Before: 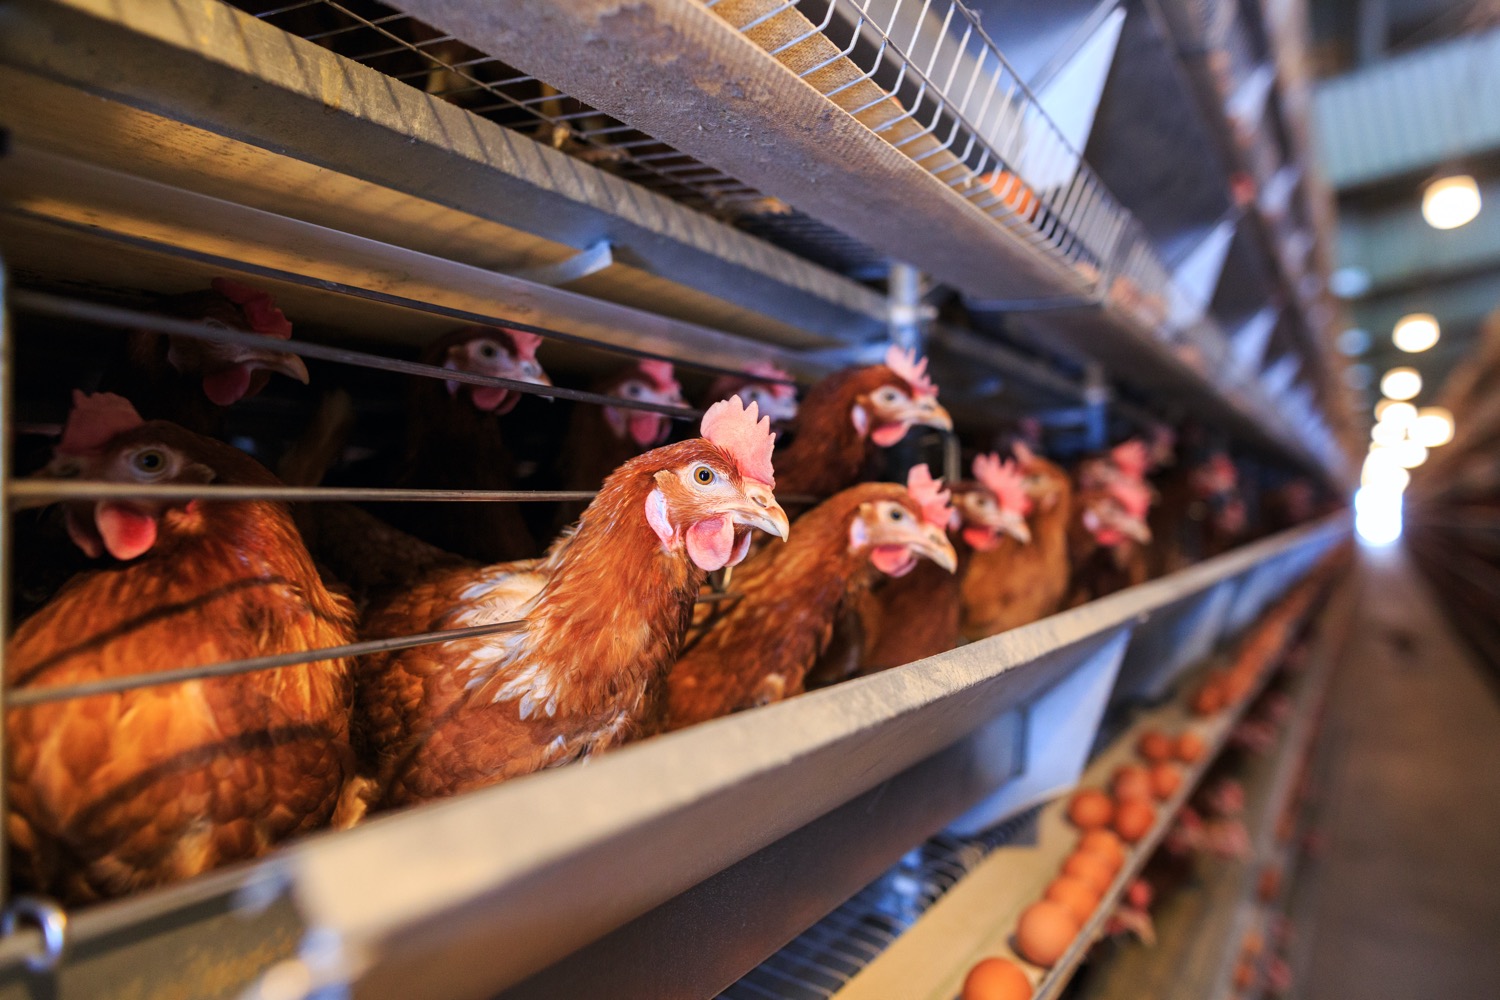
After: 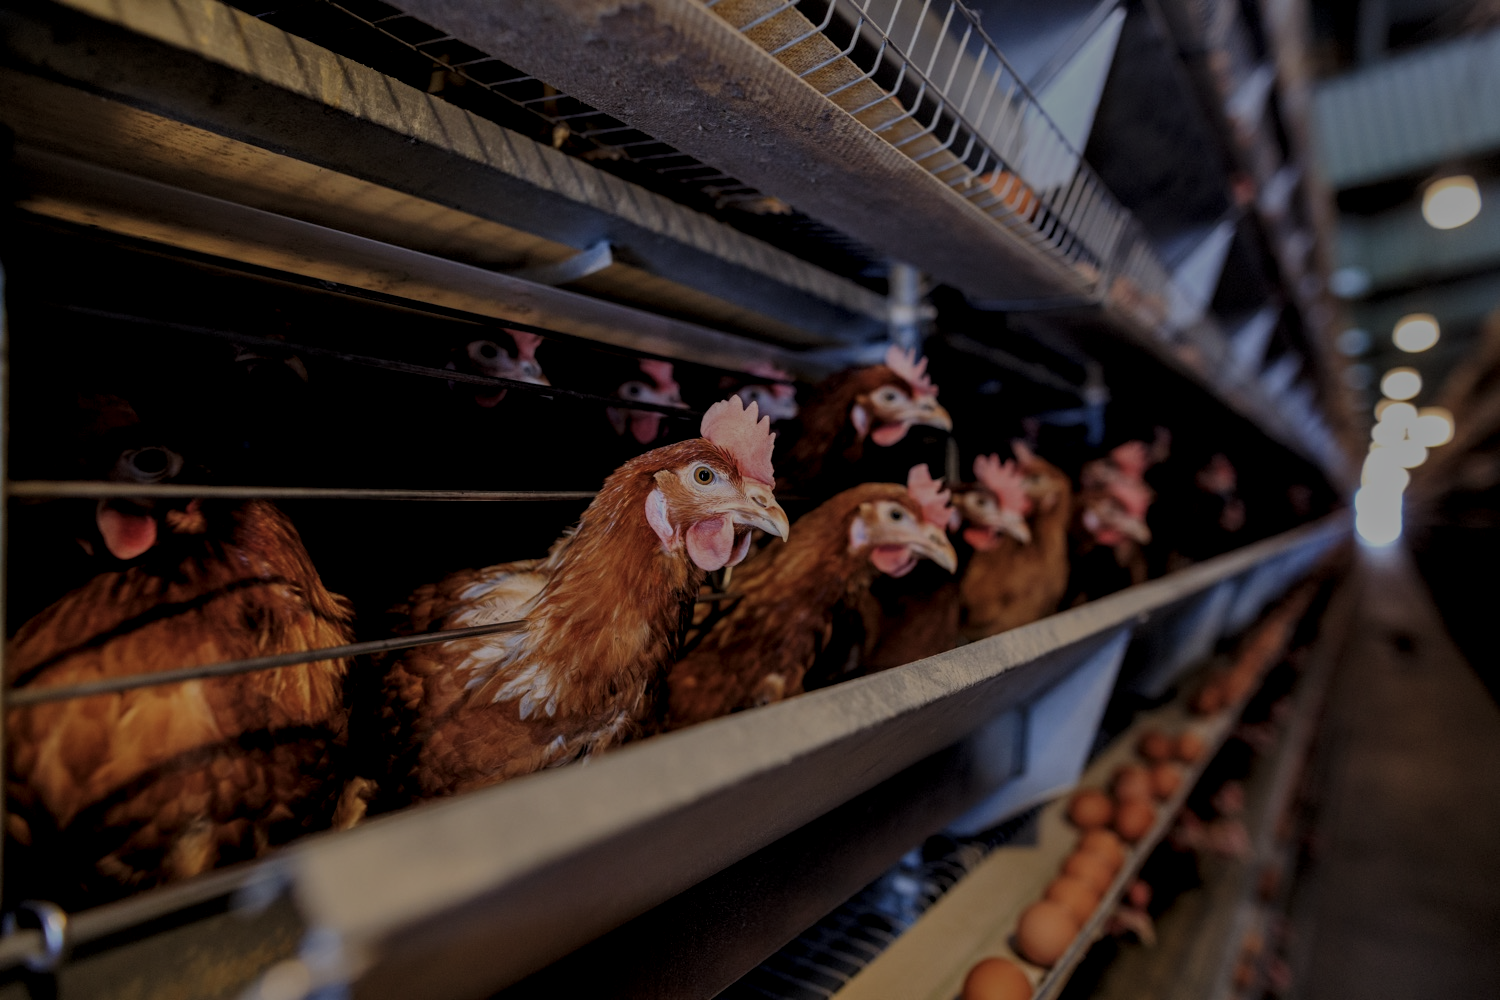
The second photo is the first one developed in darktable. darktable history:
exposure: exposure -2.385 EV, compensate exposure bias true, compensate highlight preservation false
local contrast: detail 130%
shadows and highlights: shadows 36.13, highlights -34.81, soften with gaussian
levels: levels [0.031, 0.5, 0.969]
